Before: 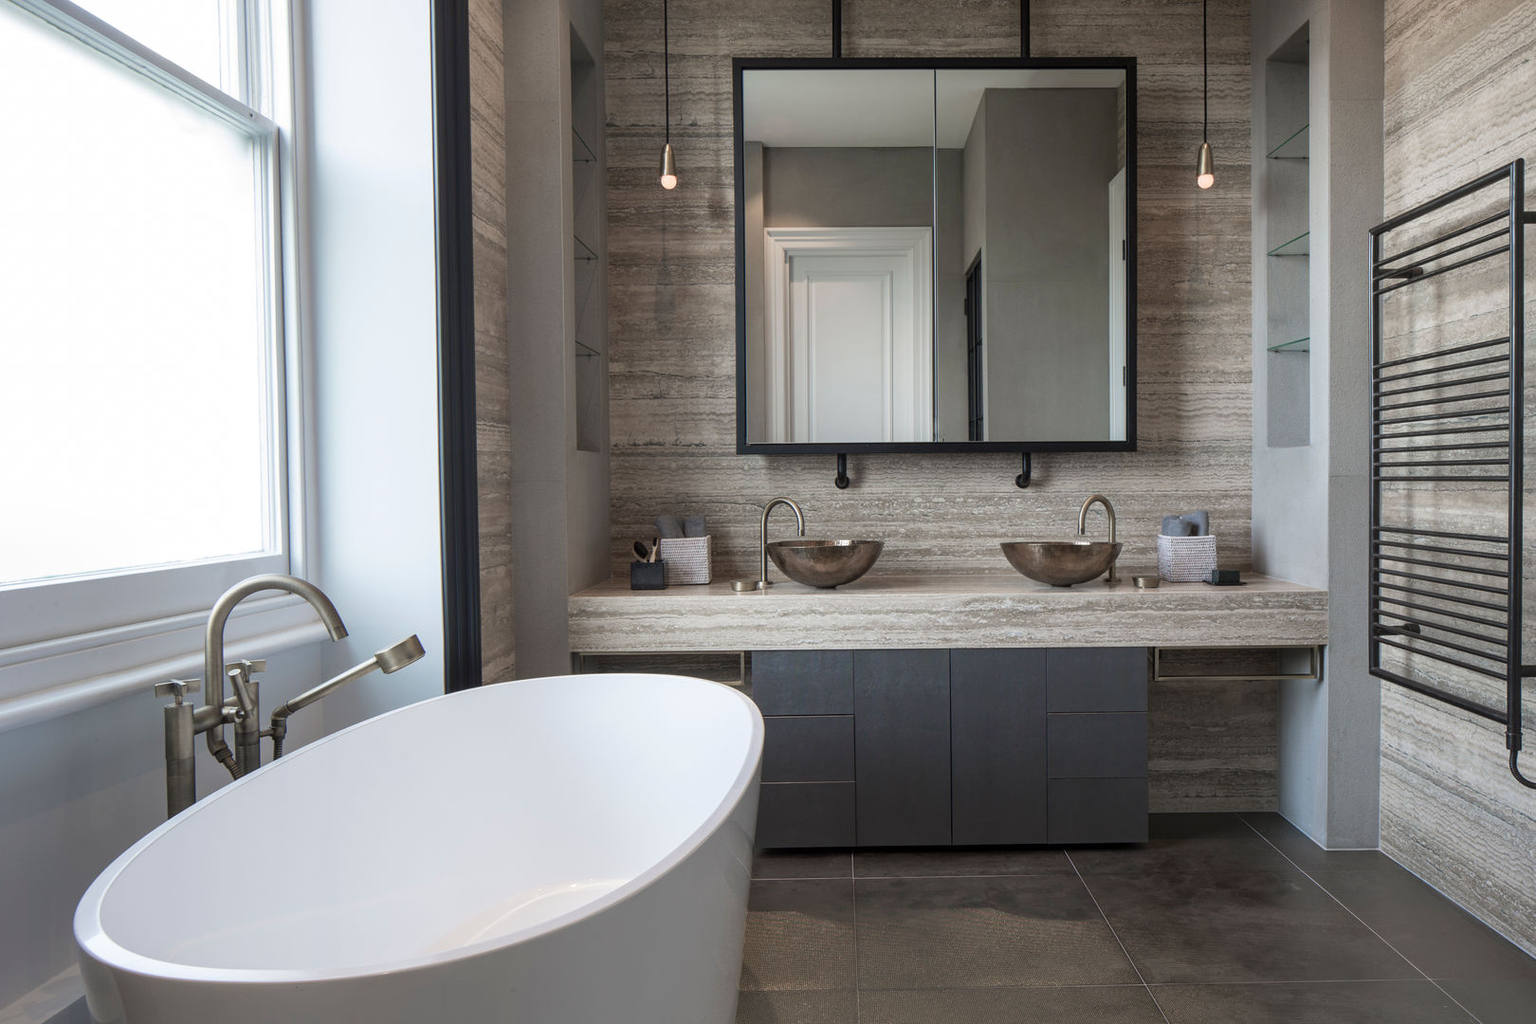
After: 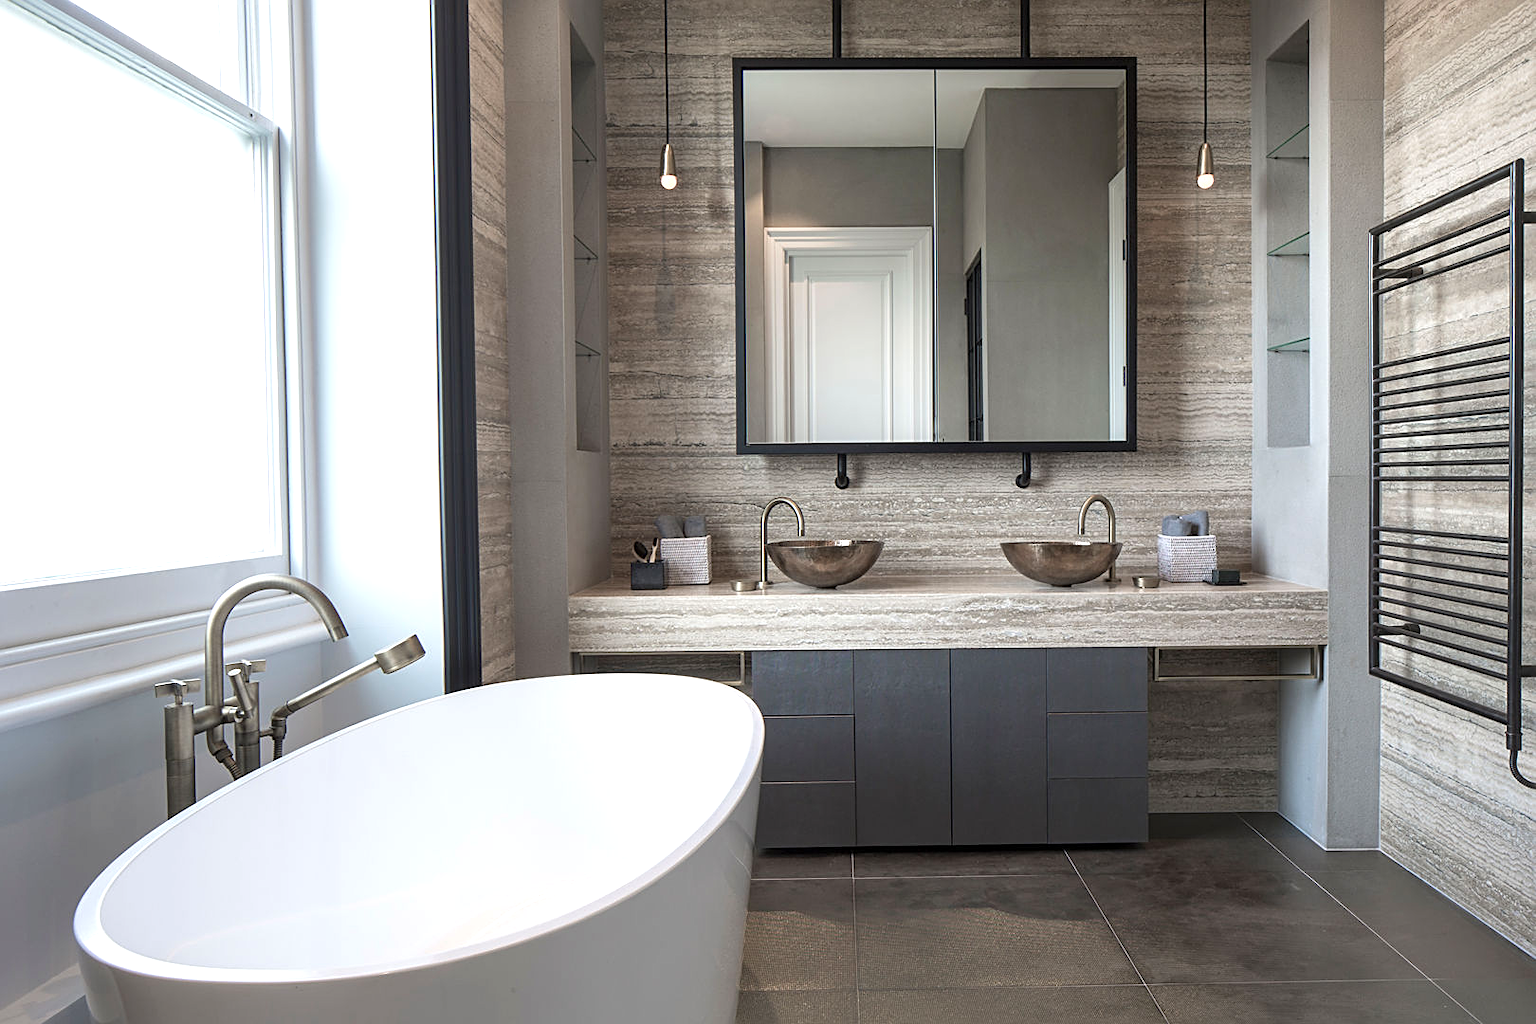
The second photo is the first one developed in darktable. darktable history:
sharpen: on, module defaults
exposure: black level correction 0, exposure 0.499 EV, compensate highlight preservation false
